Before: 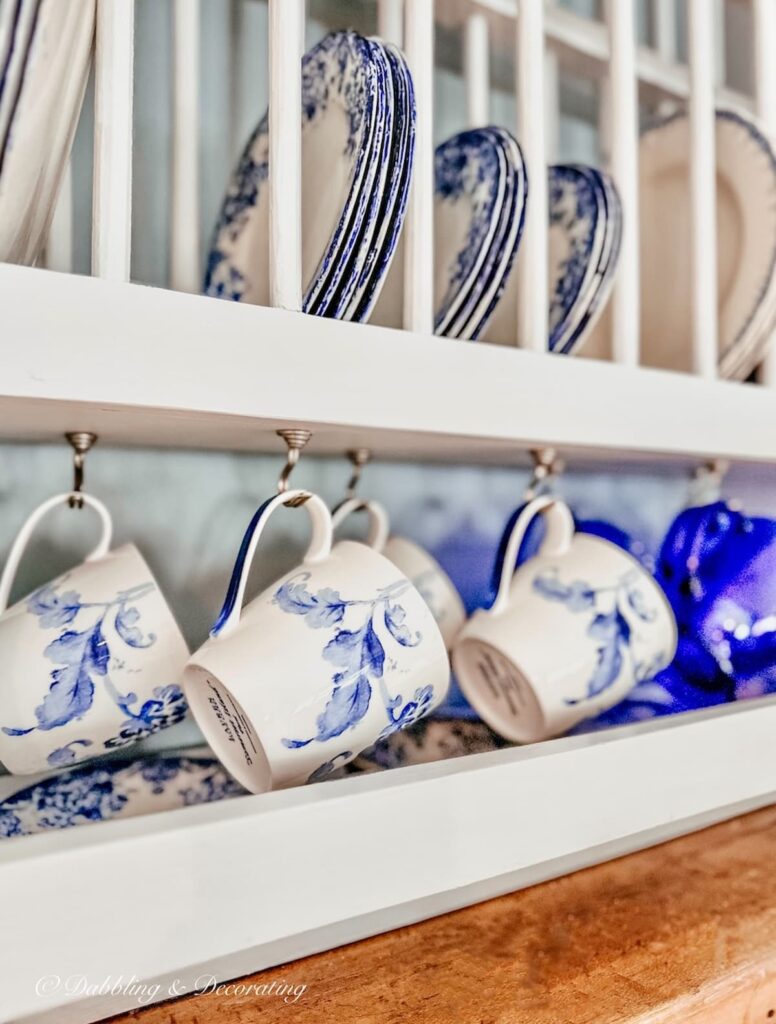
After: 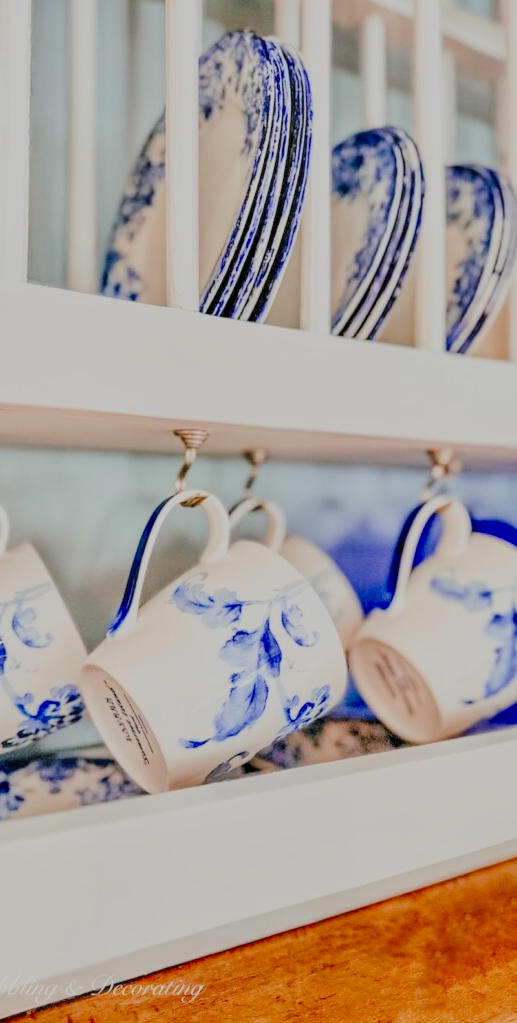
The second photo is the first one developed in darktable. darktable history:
exposure: black level correction 0, exposure 0.7 EV, compensate exposure bias true, compensate highlight preservation false
filmic rgb: white relative exposure 8 EV, threshold 3 EV, hardness 2.44, latitude 10.07%, contrast 0.72, highlights saturation mix 10%, shadows ↔ highlights balance 1.38%, color science v4 (2020), enable highlight reconstruction true
crop and rotate: left 13.409%, right 19.924%
